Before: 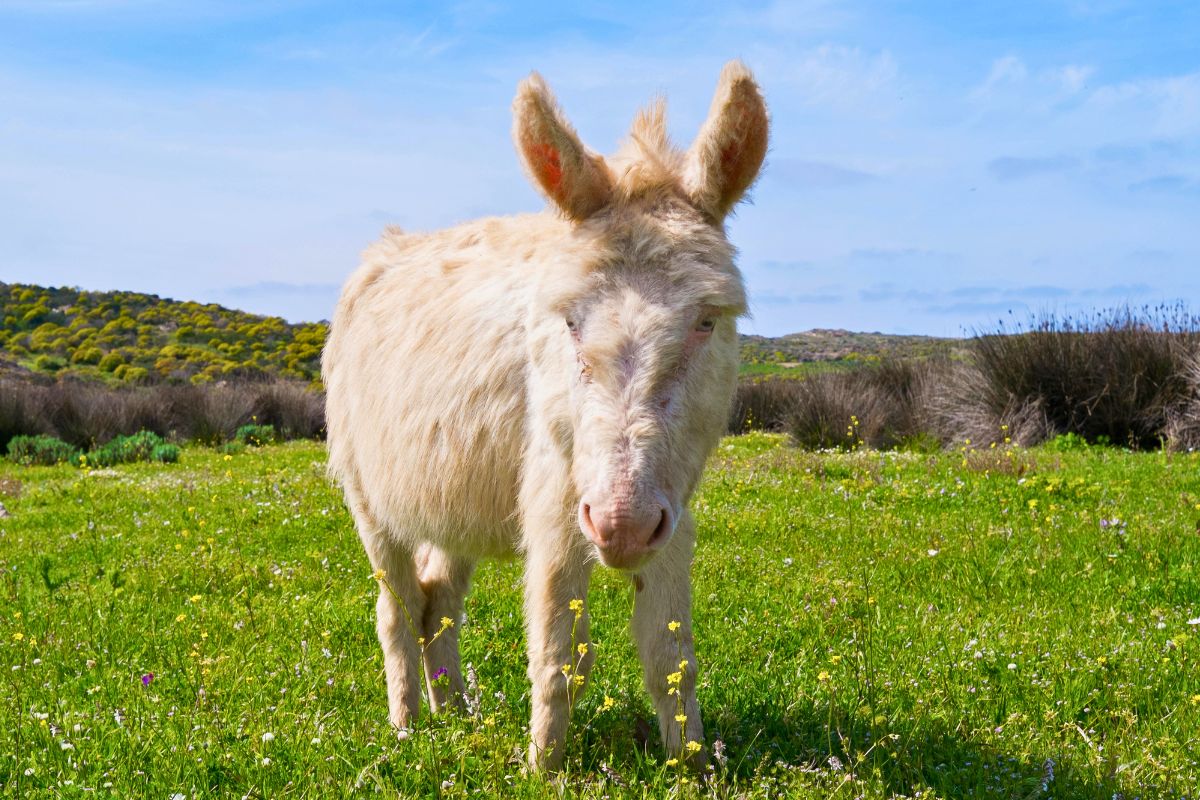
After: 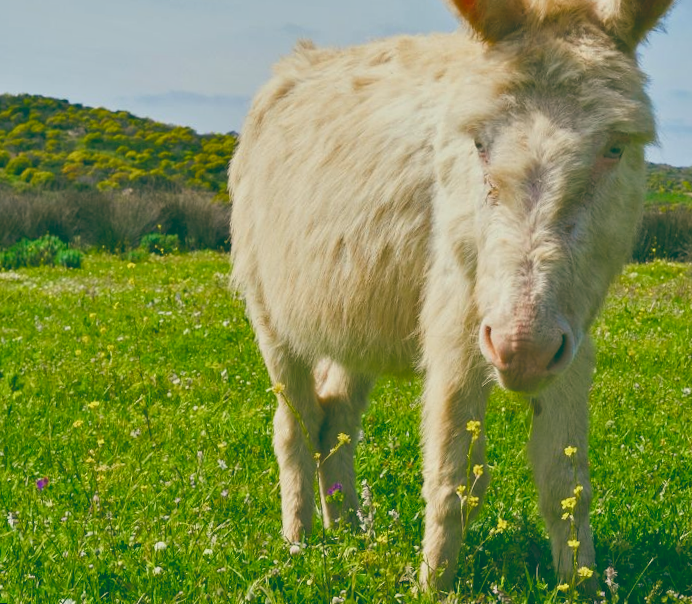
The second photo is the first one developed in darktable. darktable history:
local contrast: mode bilateral grid, contrast 100, coarseness 100, detail 91%, midtone range 0.2
tone equalizer: on, module defaults
shadows and highlights: shadows 60, soften with gaussian
exposure: black level correction -0.025, exposure -0.117 EV, compensate highlight preservation false
color balance rgb: perceptual saturation grading › global saturation 20%, perceptual saturation grading › highlights -25%, perceptual saturation grading › shadows 25%
rotate and perspective: rotation 2.27°, automatic cropping off
crop: left 8.966%, top 23.852%, right 34.699%, bottom 4.703%
color balance: lift [1.005, 0.99, 1.007, 1.01], gamma [1, 1.034, 1.032, 0.966], gain [0.873, 1.055, 1.067, 0.933]
